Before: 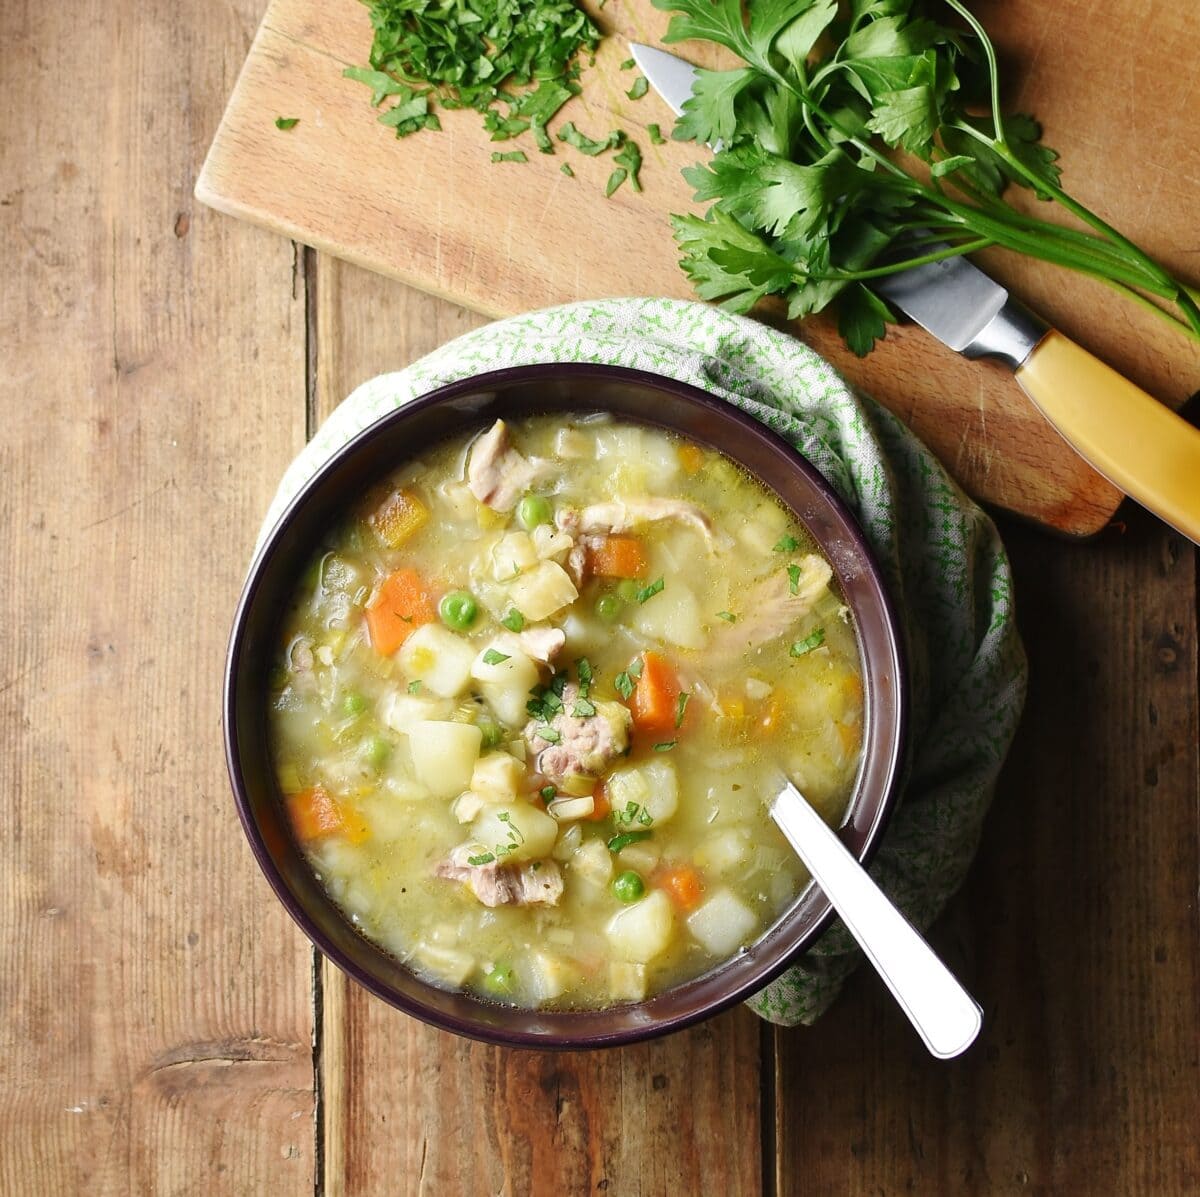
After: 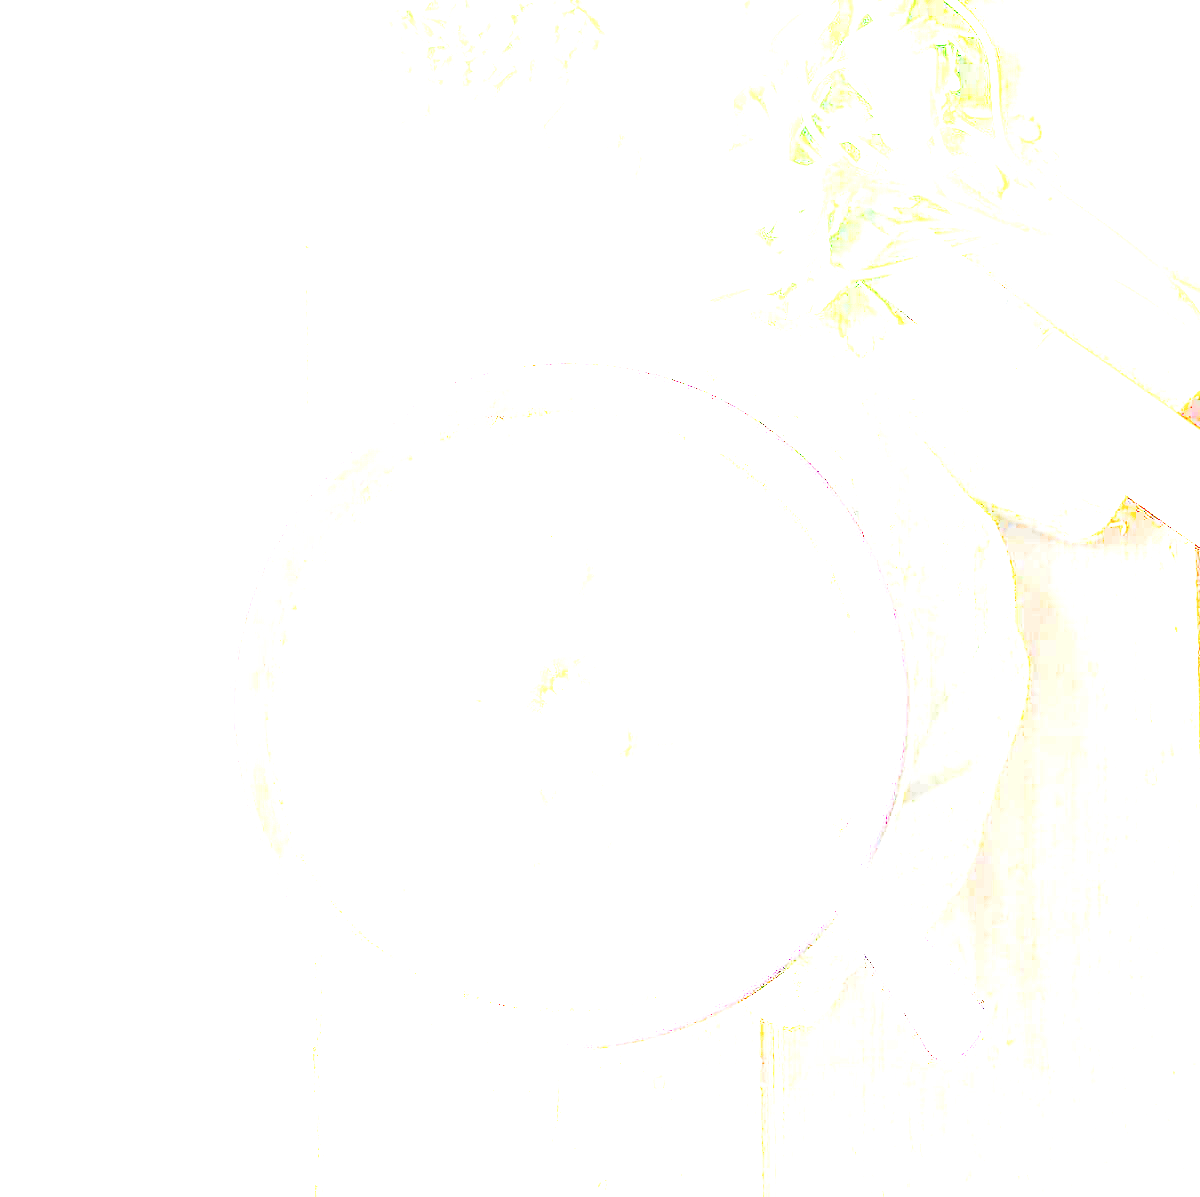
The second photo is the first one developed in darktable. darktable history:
tone curve: curves: ch0 [(0, 0) (0.003, 0.156) (0.011, 0.156) (0.025, 0.161) (0.044, 0.164) (0.069, 0.178) (0.1, 0.201) (0.136, 0.229) (0.177, 0.263) (0.224, 0.301) (0.277, 0.355) (0.335, 0.415) (0.399, 0.48) (0.468, 0.561) (0.543, 0.647) (0.623, 0.735) (0.709, 0.819) (0.801, 0.893) (0.898, 0.953) (1, 1)], preserve colors none
exposure: exposure 8 EV, compensate highlight preservation false
